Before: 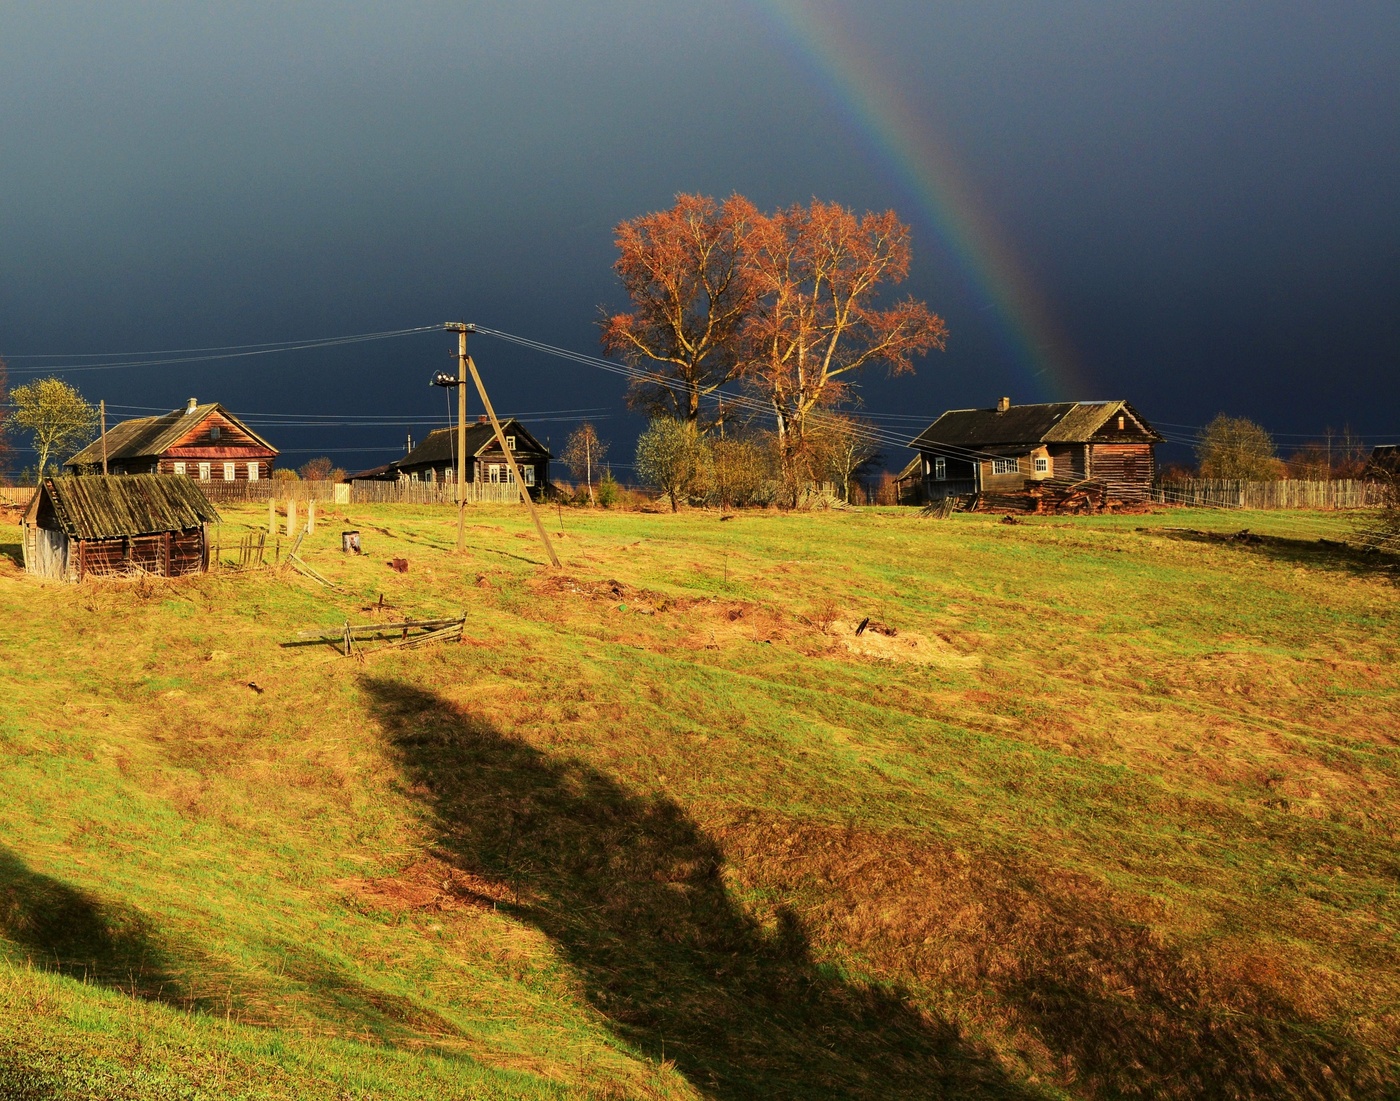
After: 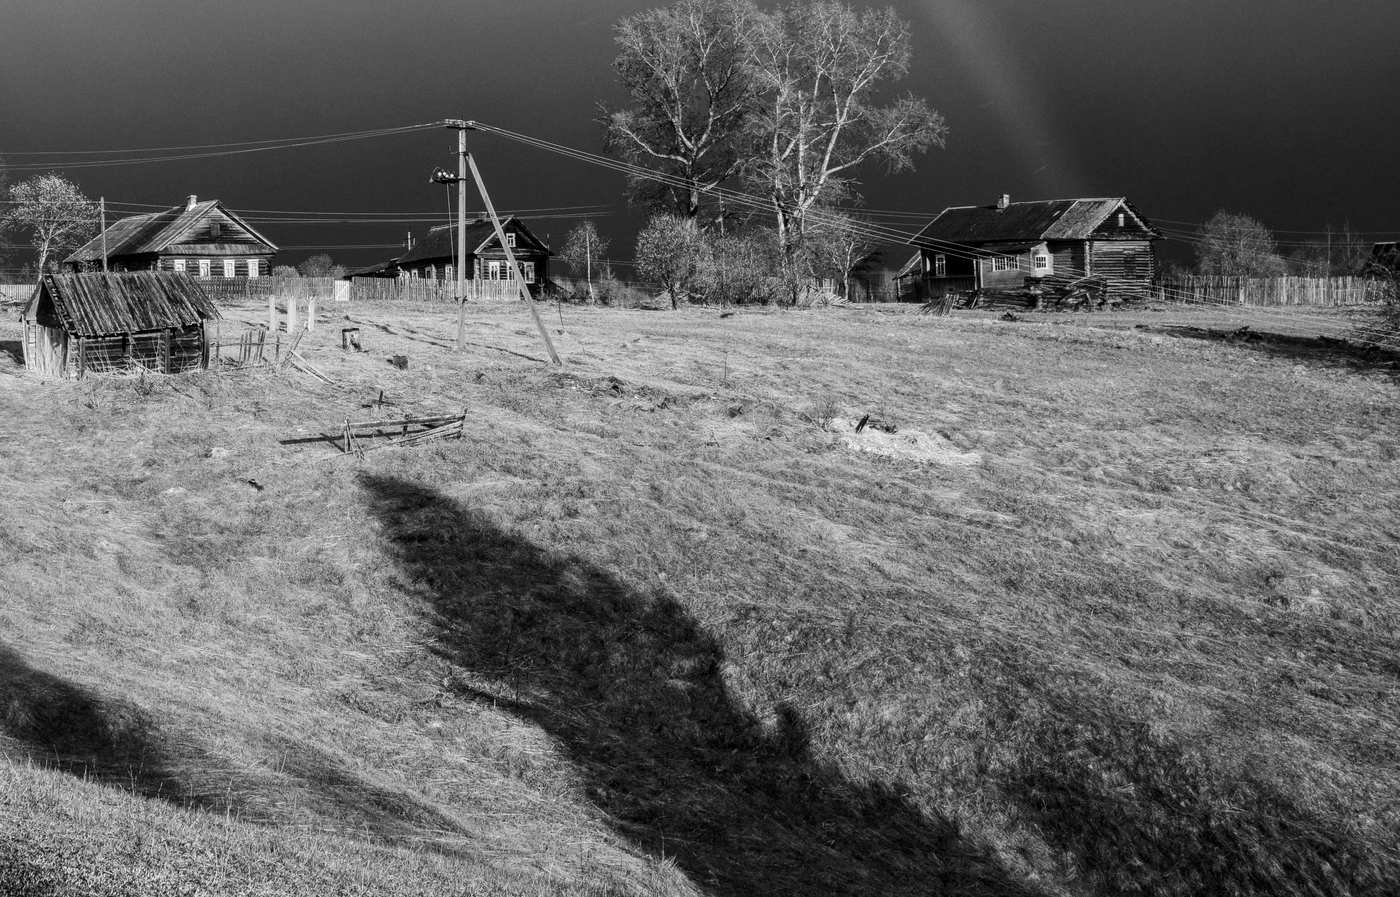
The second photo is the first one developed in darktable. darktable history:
crop and rotate: top 18.507%
local contrast: on, module defaults
monochrome: a 16.01, b -2.65, highlights 0.52
